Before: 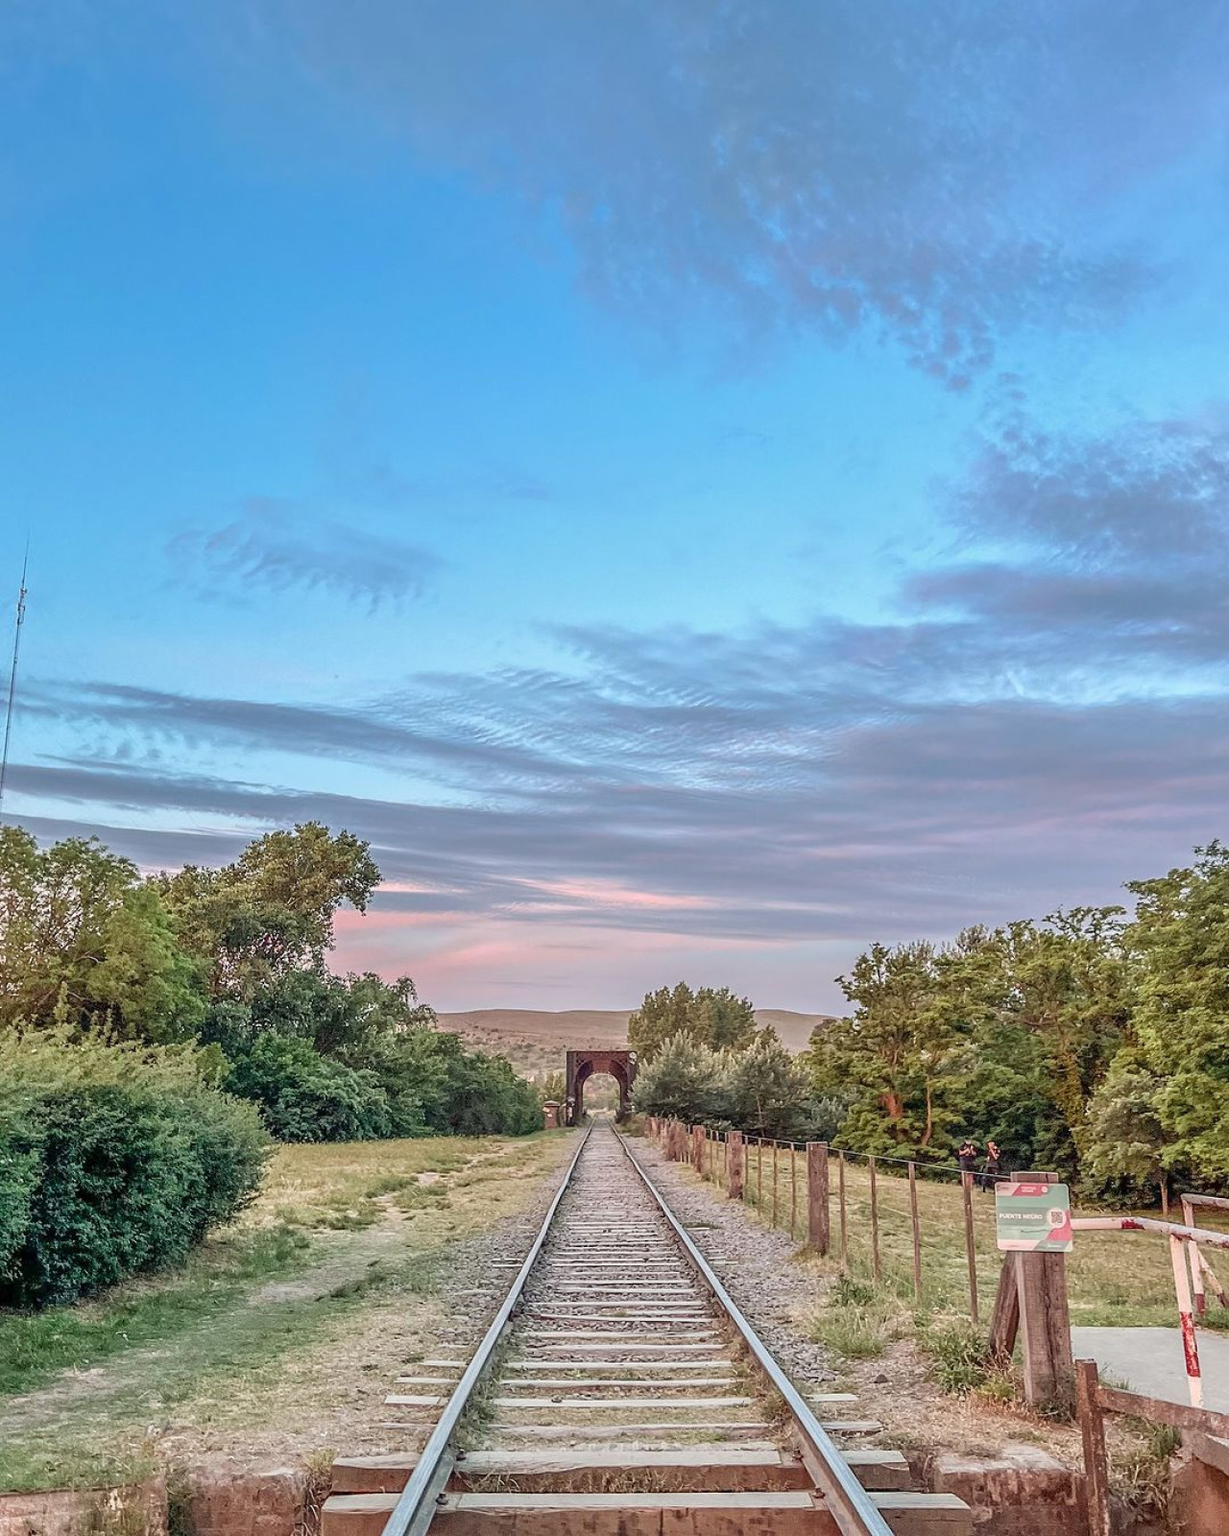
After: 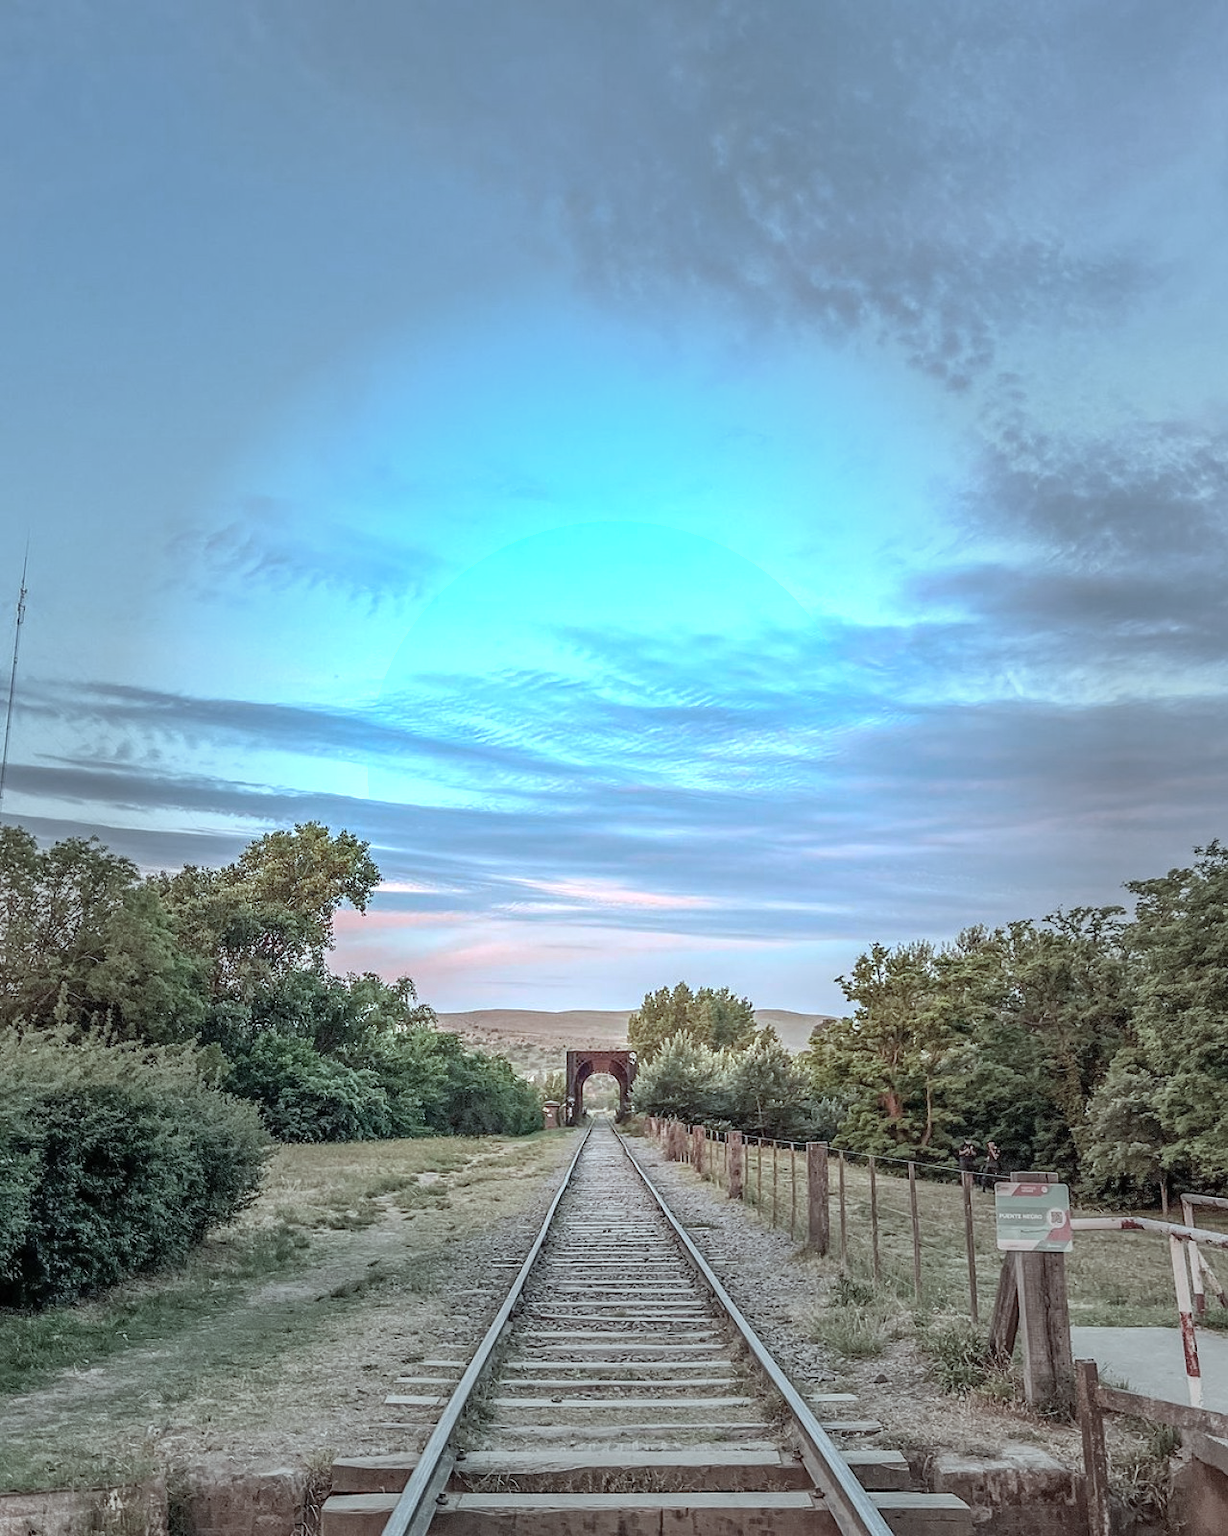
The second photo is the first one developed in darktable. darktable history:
exposure: black level correction 0, exposure 0.499 EV, compensate highlight preservation false
color correction: highlights a* -9.93, highlights b* -9.77
vignetting: fall-off start 32.21%, fall-off radius 33.81%, unbound false
color zones: curves: ch0 [(0.068, 0.464) (0.25, 0.5) (0.48, 0.508) (0.75, 0.536) (0.886, 0.476) (0.967, 0.456)]; ch1 [(0.066, 0.456) (0.25, 0.5) (0.616, 0.508) (0.746, 0.56) (0.934, 0.444)]
